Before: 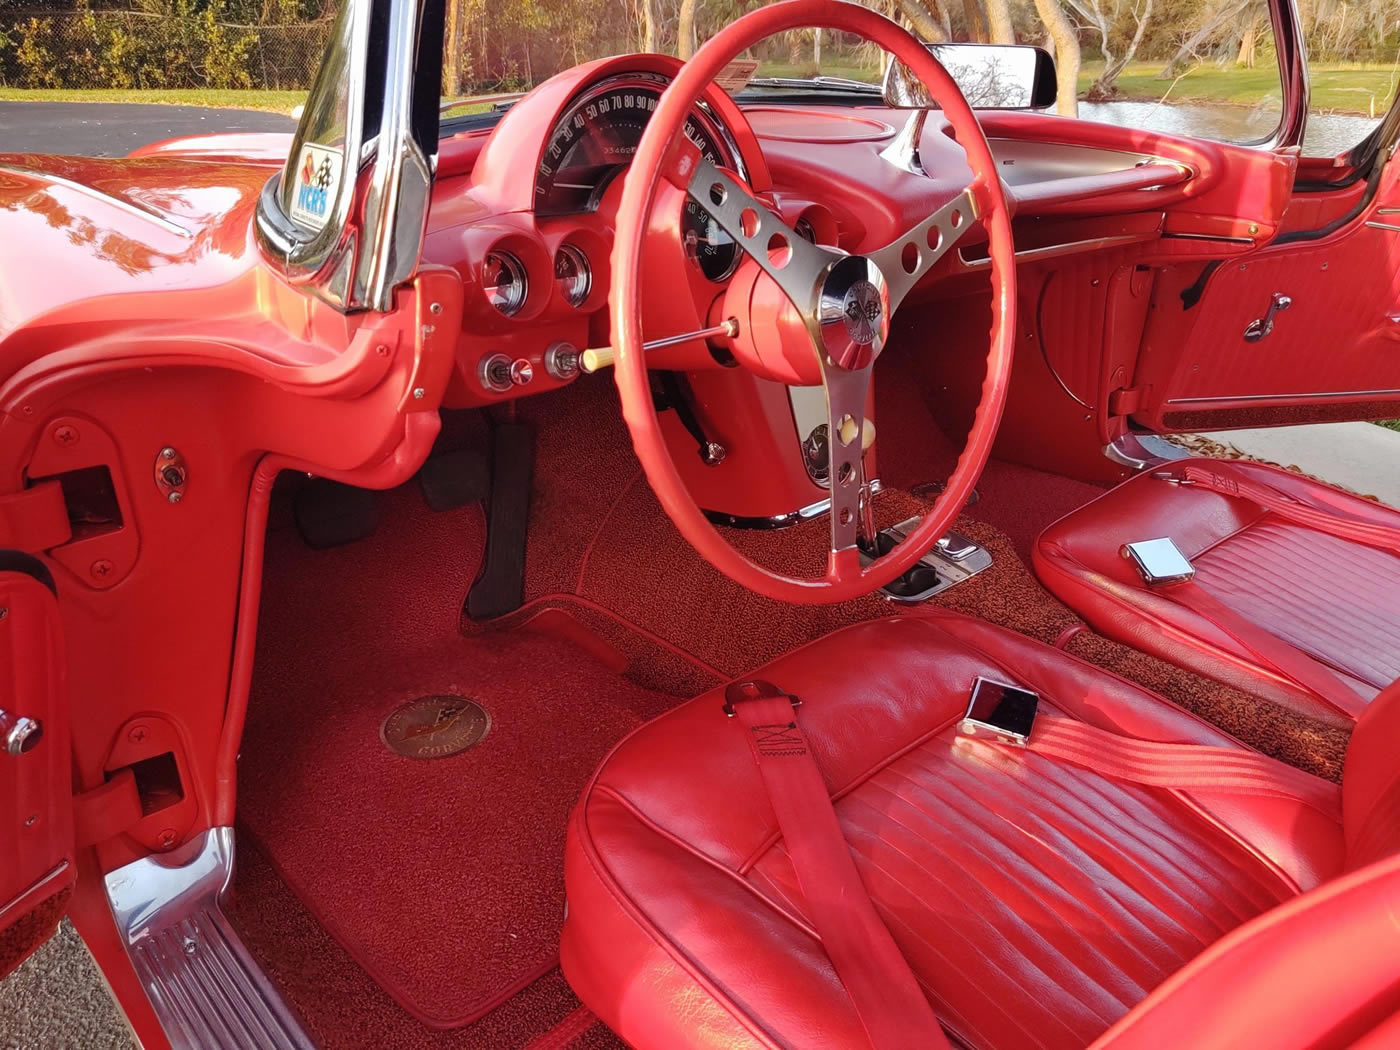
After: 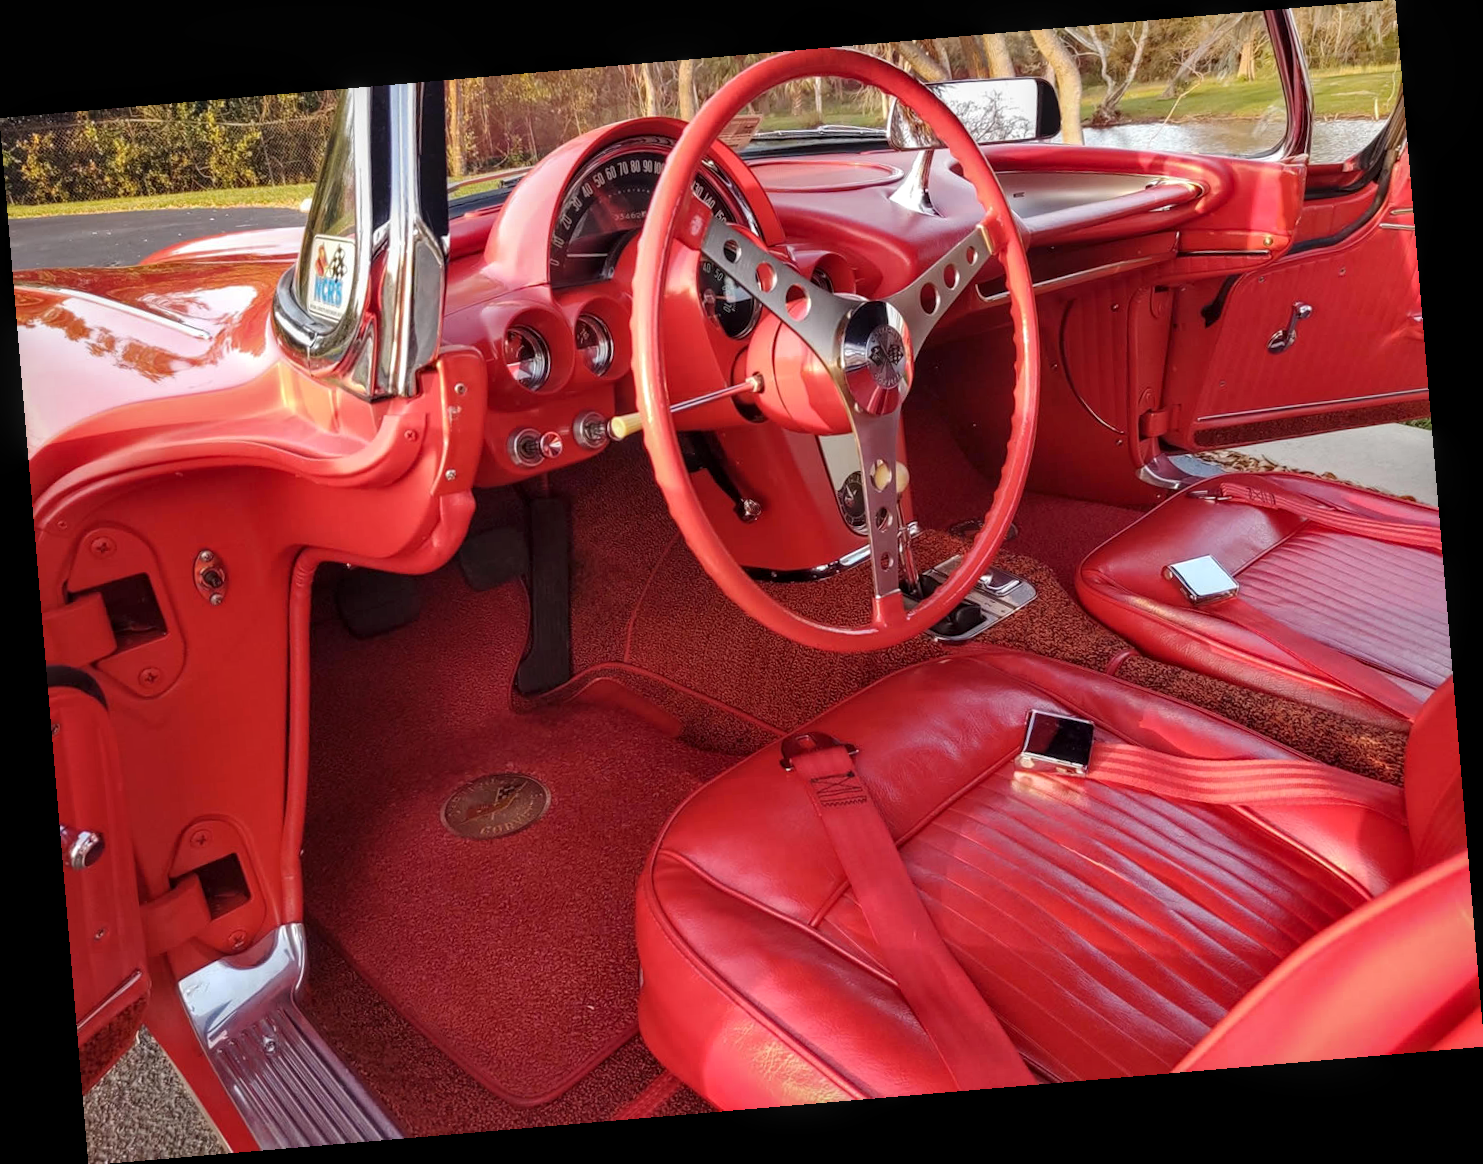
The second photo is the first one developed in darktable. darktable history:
rotate and perspective: rotation -4.86°, automatic cropping off
local contrast: on, module defaults
